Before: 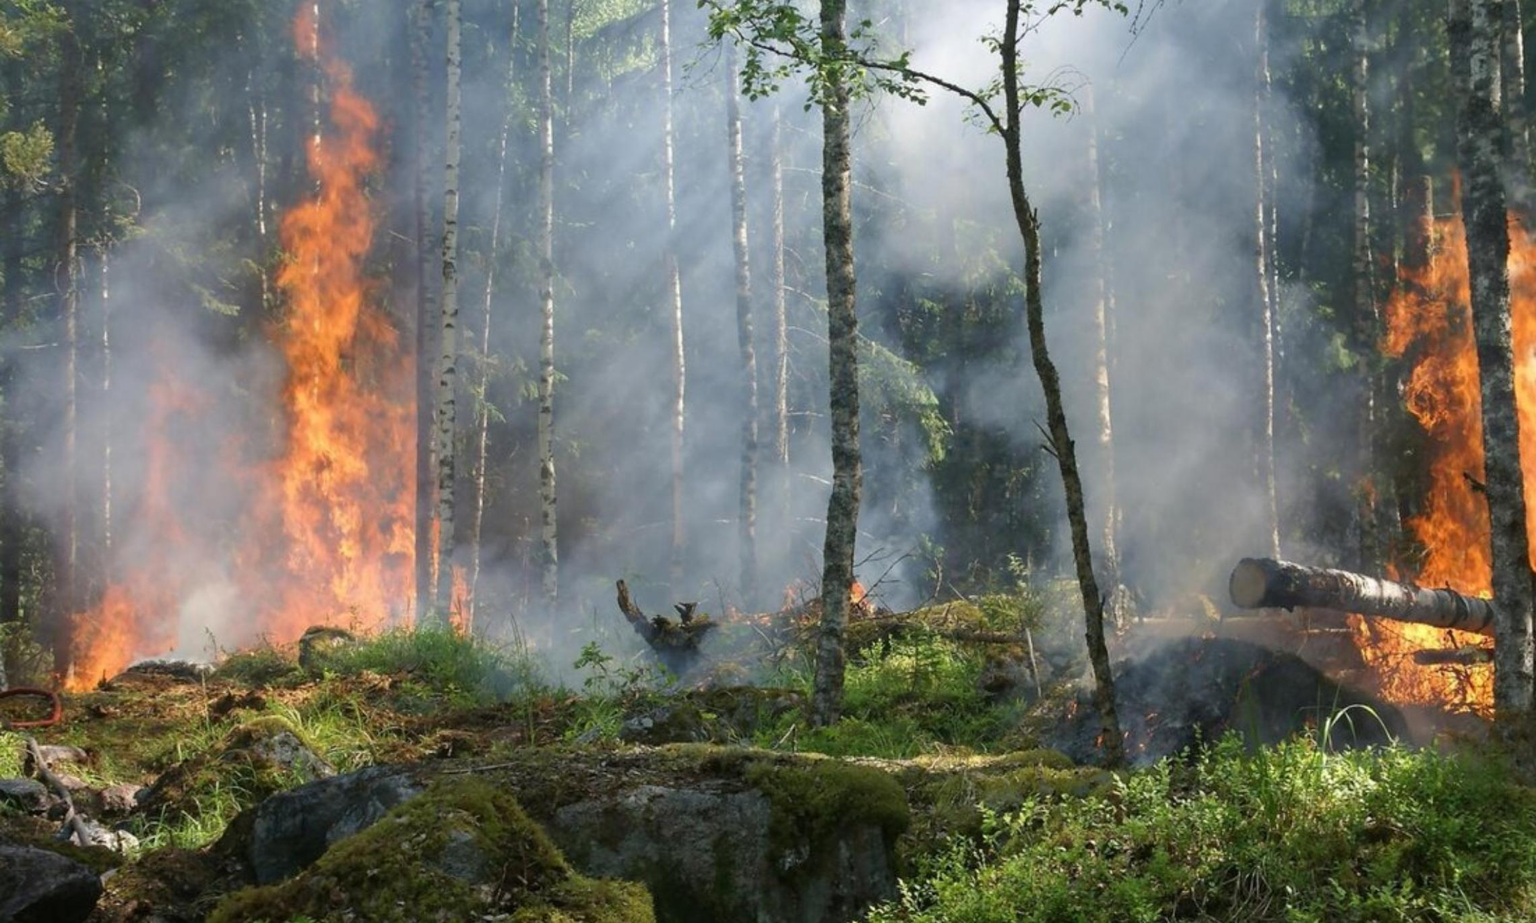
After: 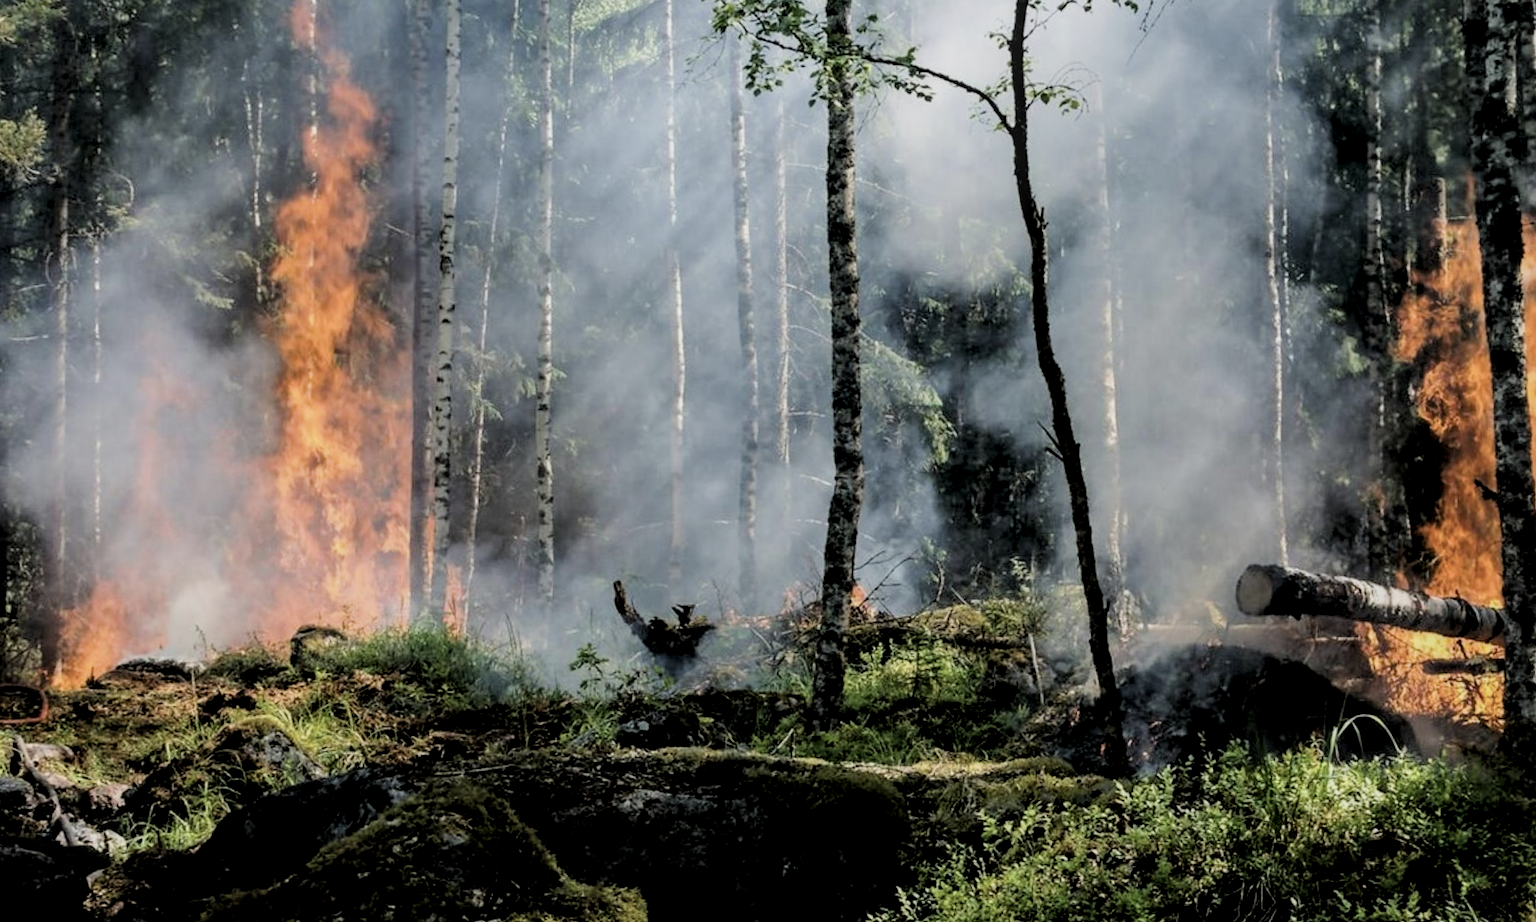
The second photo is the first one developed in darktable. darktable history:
crop and rotate: angle -0.529°
filmic rgb: black relative exposure -2.71 EV, white relative exposure 4.56 EV, hardness 1.75, contrast 1.259
local contrast: detail 130%
color balance rgb: linear chroma grading › global chroma 15.038%, perceptual saturation grading › global saturation 0.031%, global vibrance 14.514%
contrast brightness saturation: contrast 0.098, saturation -0.299
